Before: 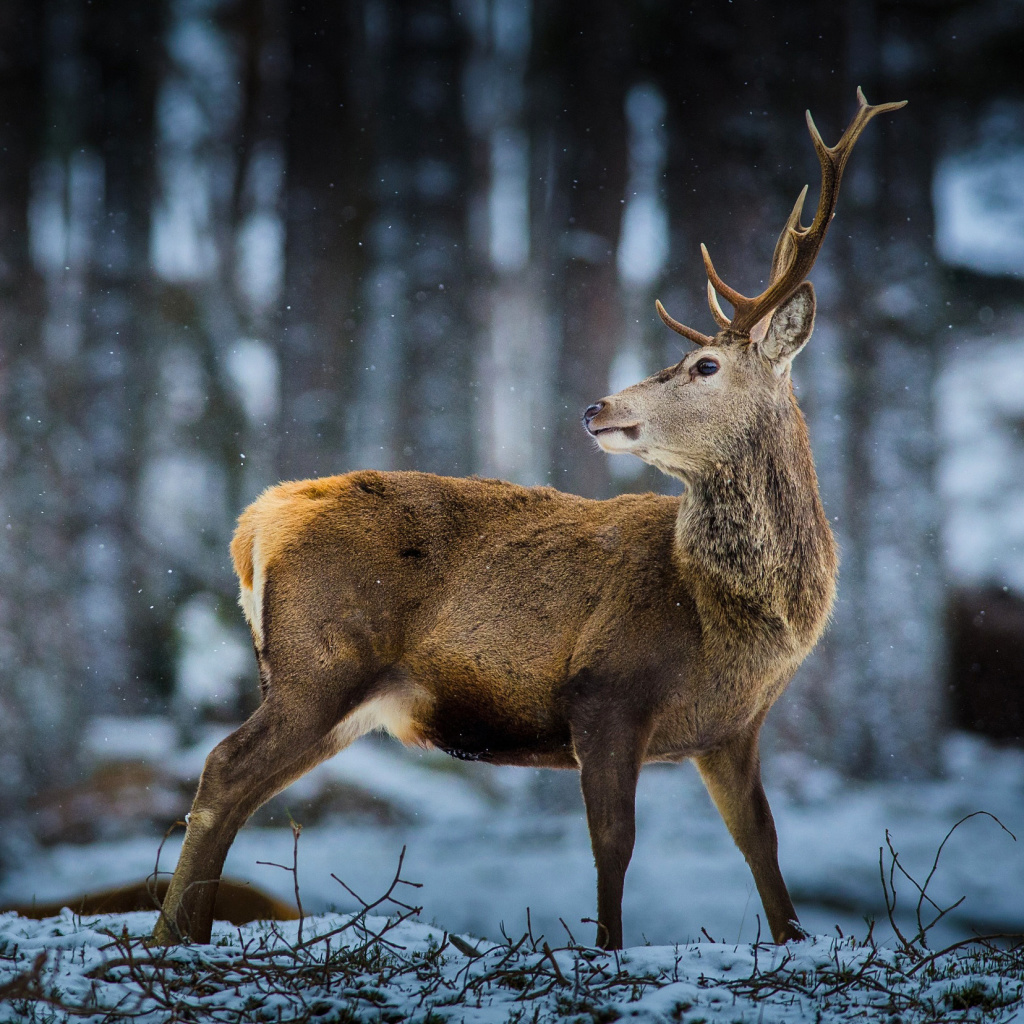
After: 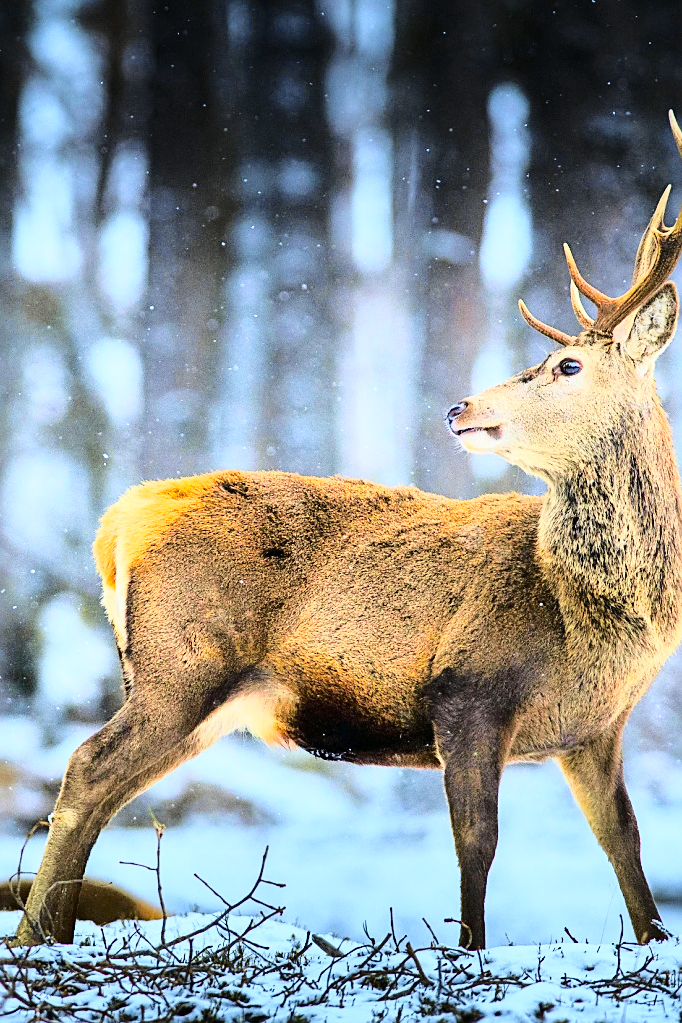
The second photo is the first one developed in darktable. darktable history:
base curve: curves: ch0 [(0, 0) (0.028, 0.03) (0.121, 0.232) (0.46, 0.748) (0.859, 0.968) (1, 1)]
sharpen: on, module defaults
exposure: black level correction 0, exposure 1.199 EV, compensate highlight preservation false
crop and rotate: left 13.445%, right 19.895%
tone curve: curves: ch0 [(0, 0) (0.07, 0.052) (0.23, 0.254) (0.486, 0.53) (0.822, 0.825) (0.994, 0.955)]; ch1 [(0, 0) (0.226, 0.261) (0.379, 0.442) (0.469, 0.472) (0.495, 0.495) (0.514, 0.504) (0.561, 0.568) (0.59, 0.612) (1, 1)]; ch2 [(0, 0) (0.269, 0.299) (0.459, 0.441) (0.498, 0.499) (0.523, 0.52) (0.551, 0.576) (0.629, 0.643) (0.659, 0.681) (0.718, 0.764) (1, 1)], color space Lab, independent channels, preserve colors none
